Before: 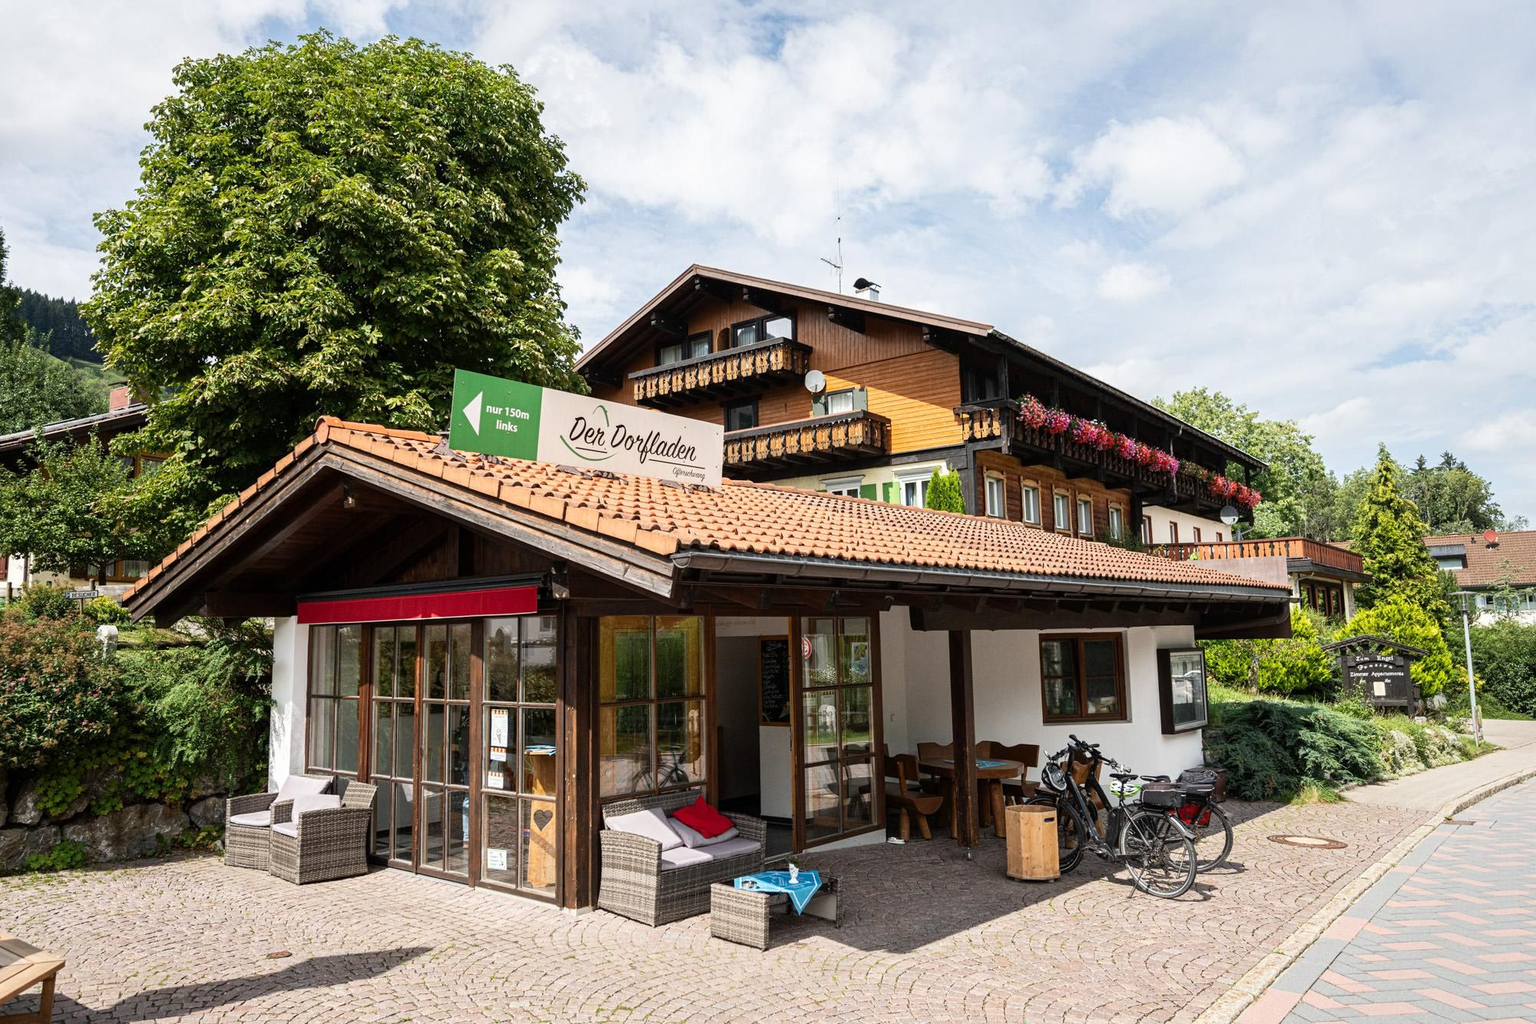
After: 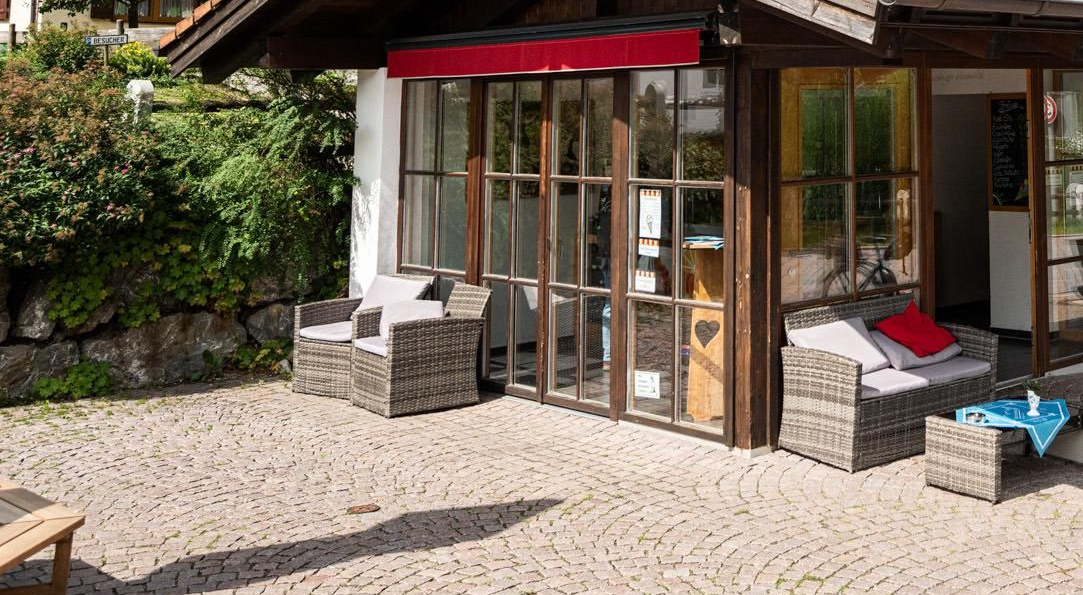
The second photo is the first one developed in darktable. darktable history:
crop and rotate: top 55.087%, right 45.832%, bottom 0.219%
